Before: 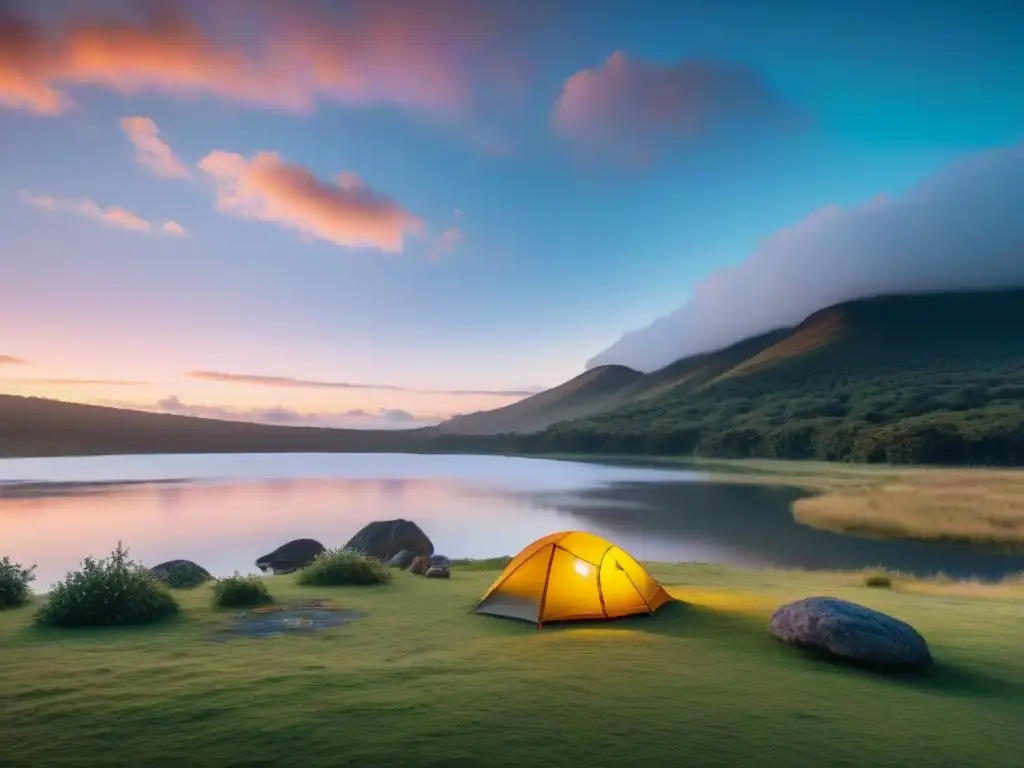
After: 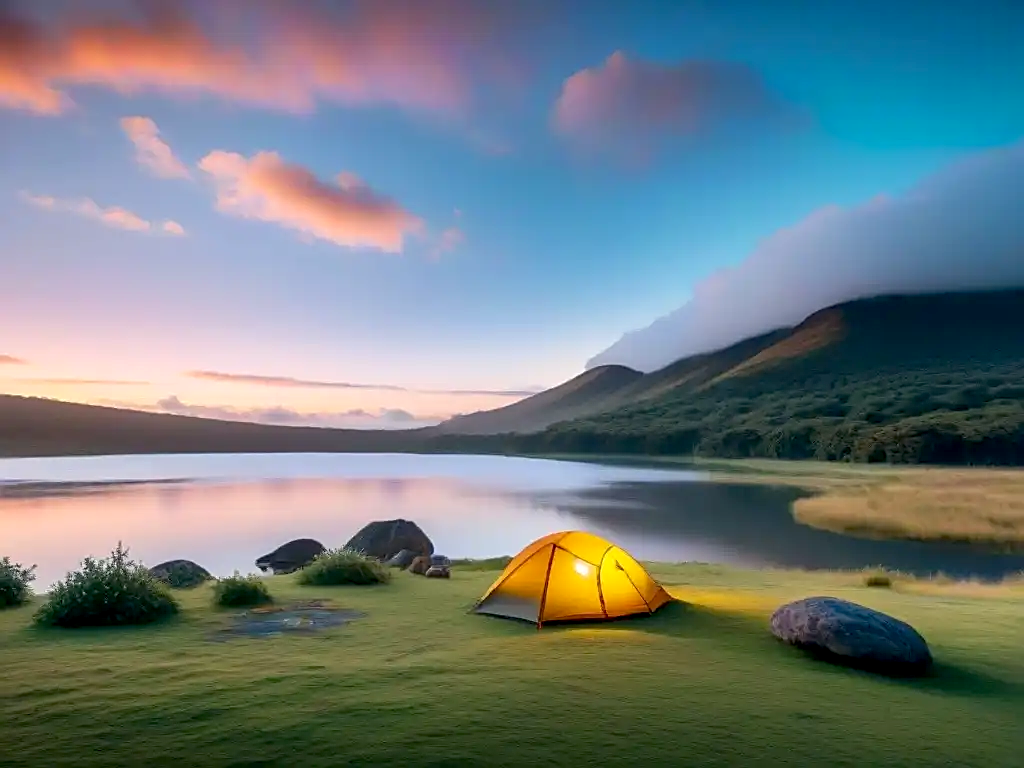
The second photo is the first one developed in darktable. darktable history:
sharpen: on, module defaults
tone equalizer: edges refinement/feathering 500, mask exposure compensation -1.57 EV, preserve details no
exposure: black level correction 0.007, exposure 0.158 EV, compensate highlight preservation false
